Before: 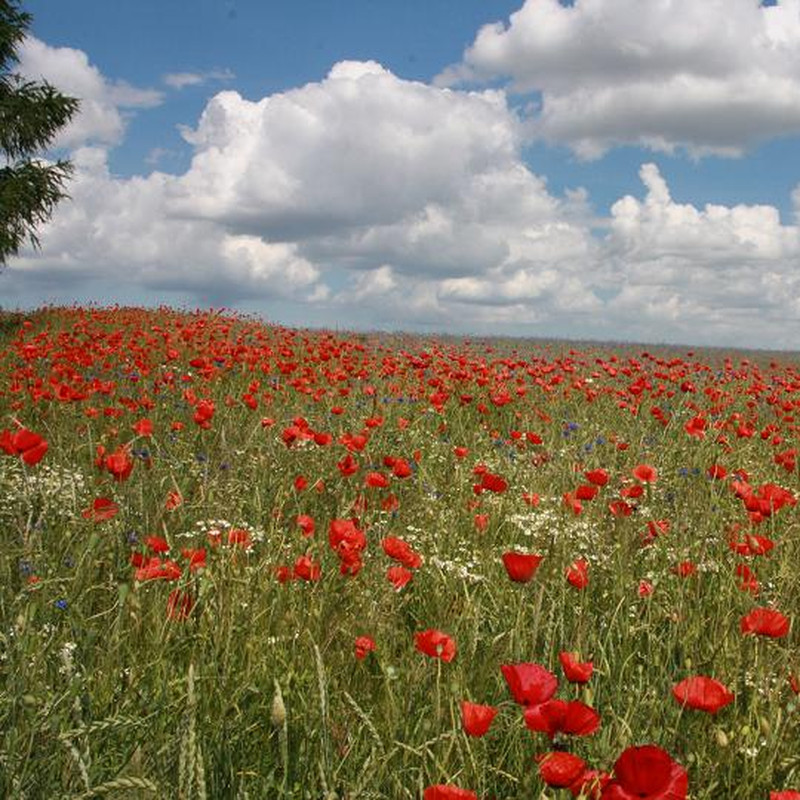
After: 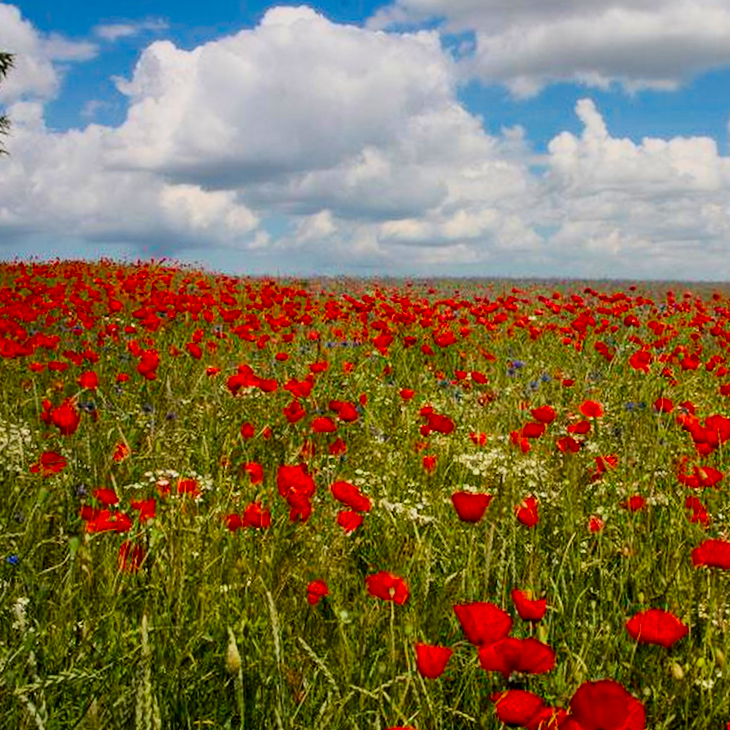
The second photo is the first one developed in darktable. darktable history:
contrast brightness saturation: contrast 0.18, saturation 0.3
crop and rotate: angle 1.96°, left 5.673%, top 5.673%
filmic rgb: black relative exposure -7.6 EV, white relative exposure 4.64 EV, threshold 3 EV, target black luminance 0%, hardness 3.55, latitude 50.51%, contrast 1.033, highlights saturation mix 10%, shadows ↔ highlights balance -0.198%, color science v4 (2020), enable highlight reconstruction true
